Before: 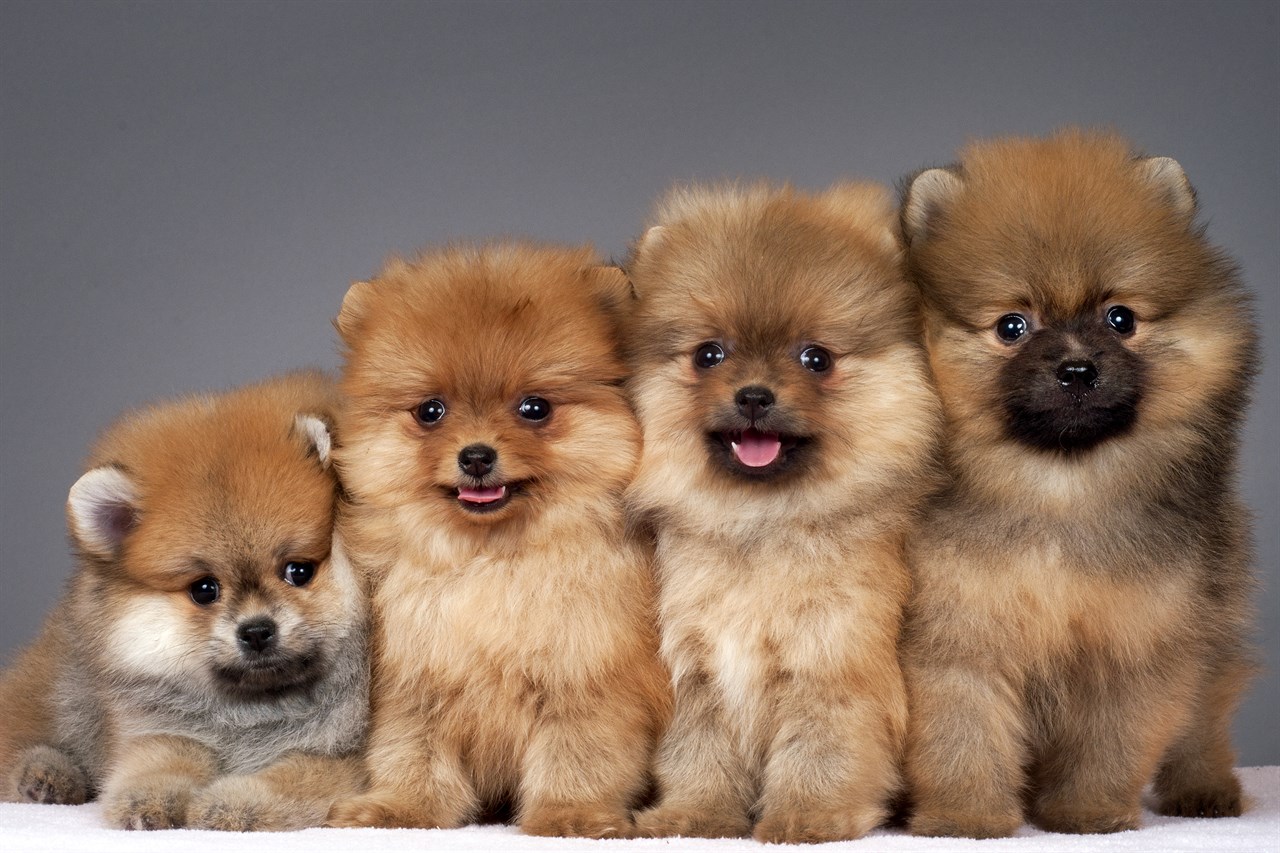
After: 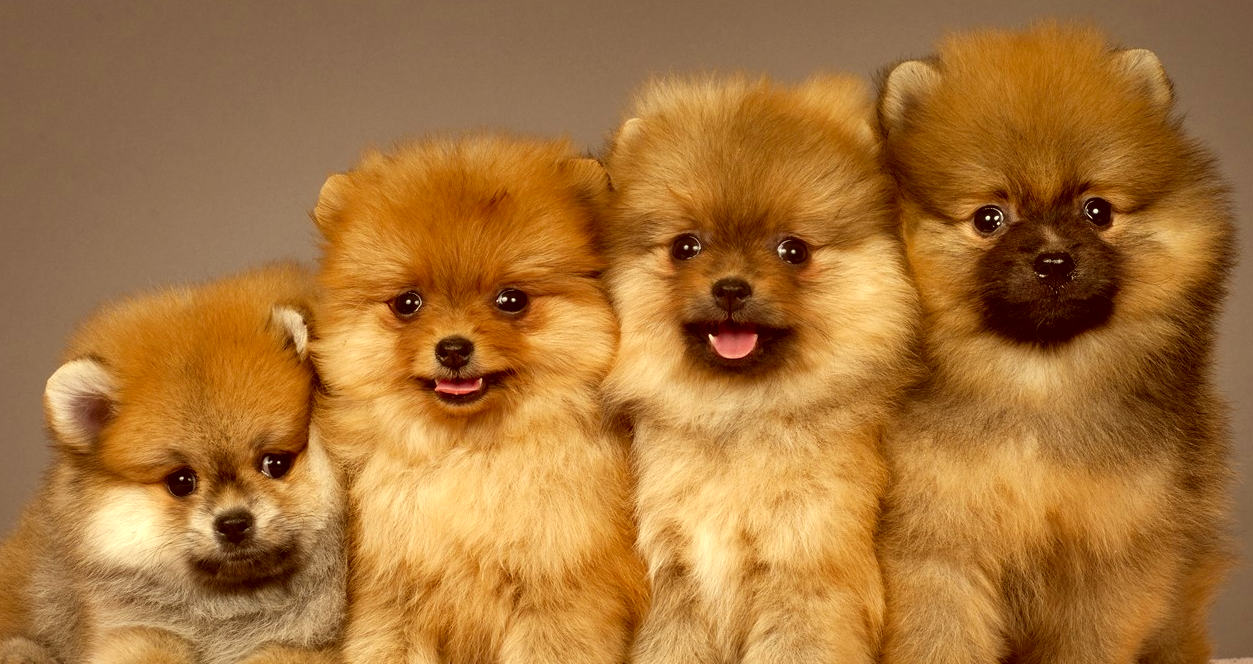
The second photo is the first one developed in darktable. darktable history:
crop and rotate: left 1.814%, top 12.818%, right 0.25%, bottom 9.225%
exposure: exposure 0.15 EV, compensate highlight preservation false
color correction: highlights a* 1.12, highlights b* 24.26, shadows a* 15.58, shadows b* 24.26
